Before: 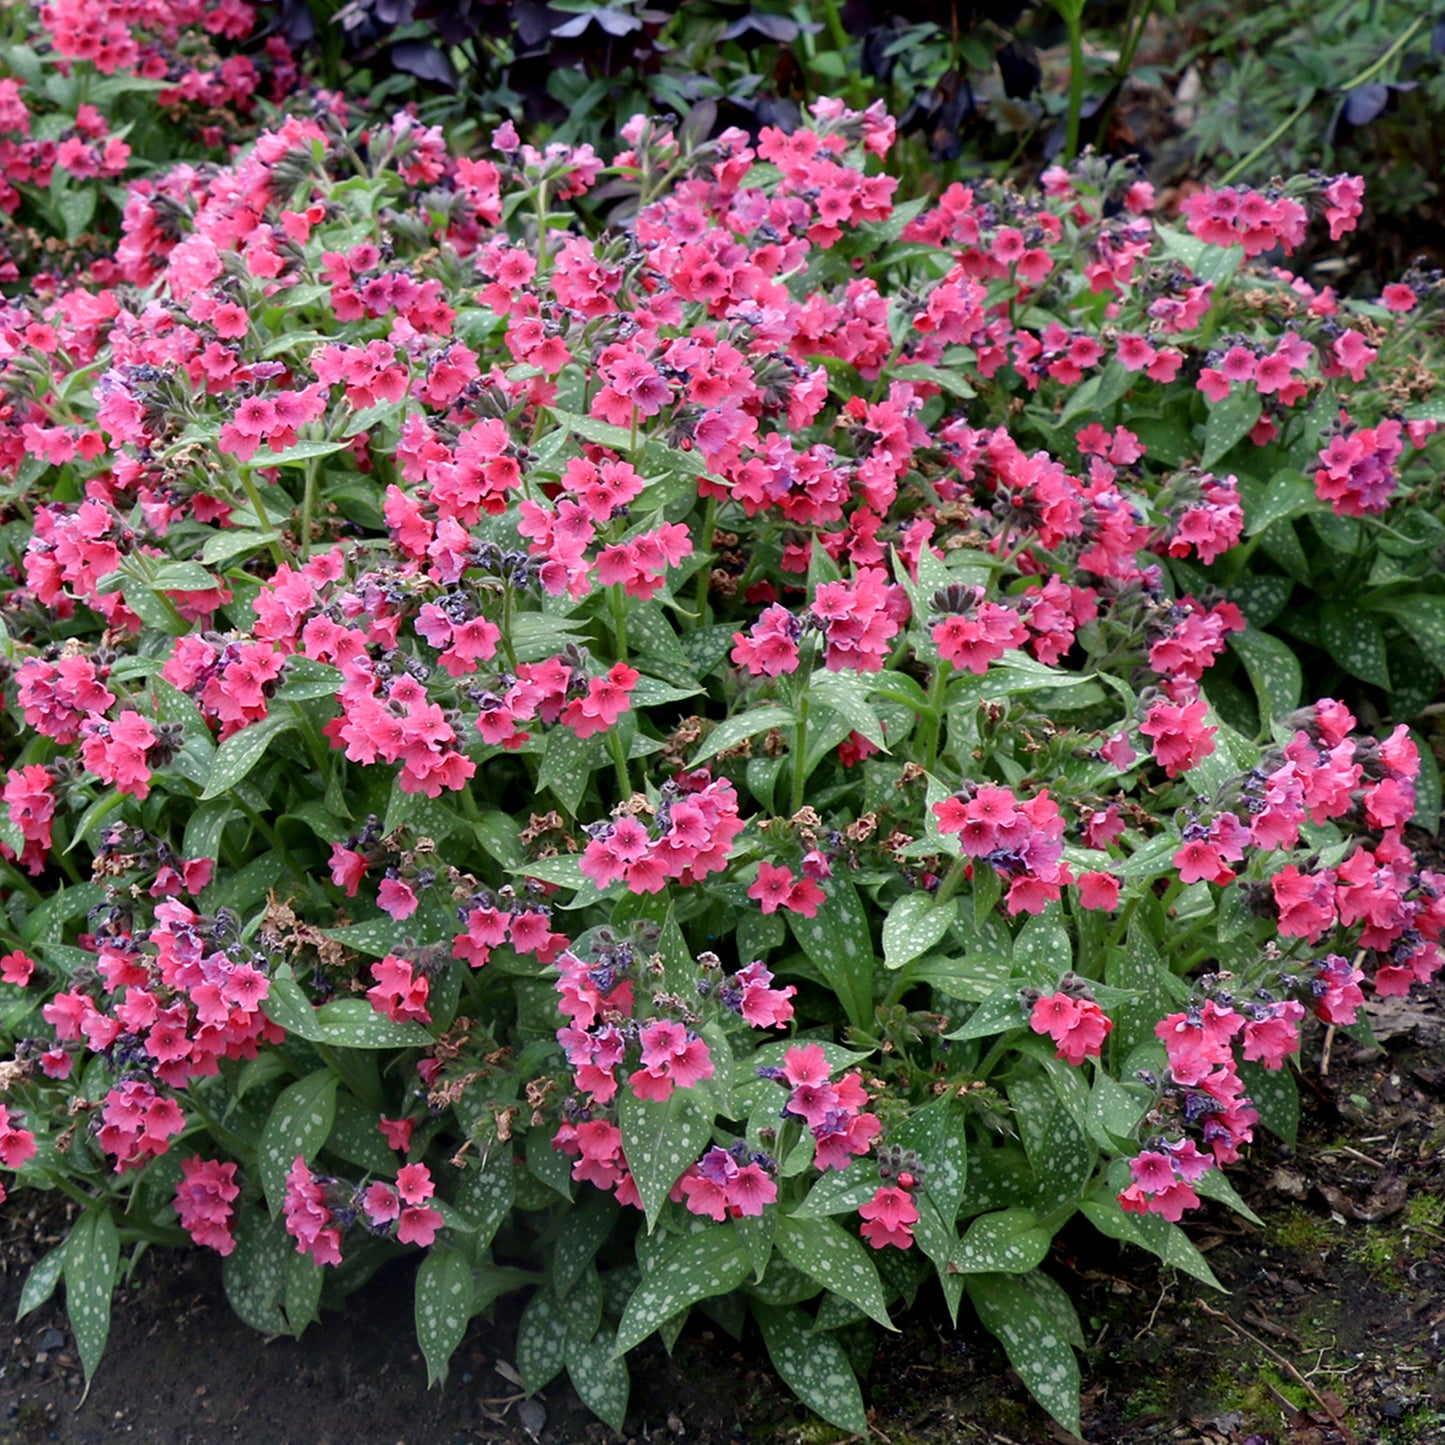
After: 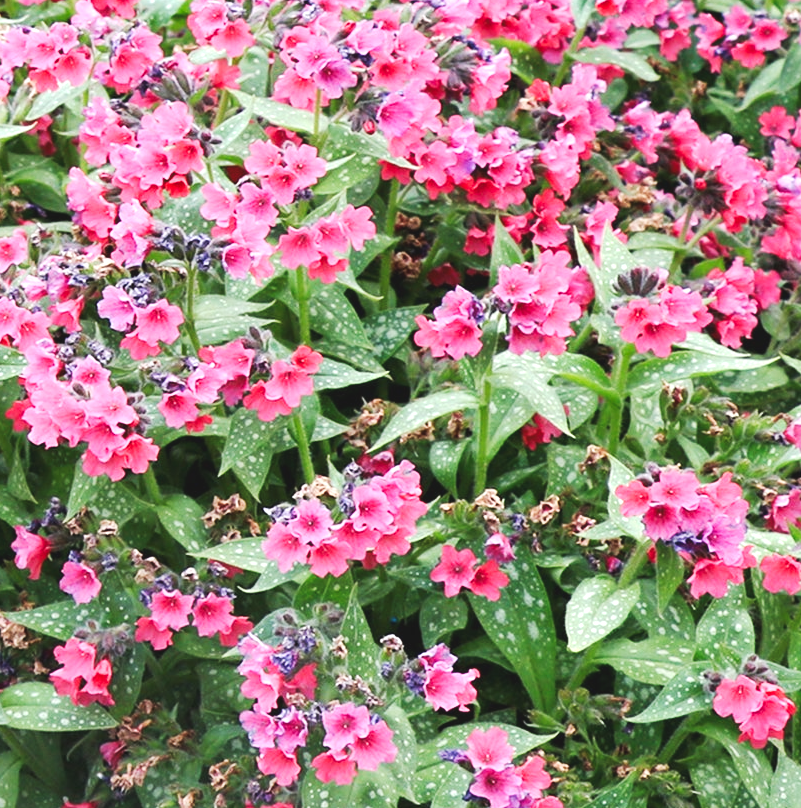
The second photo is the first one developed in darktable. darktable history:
exposure: black level correction -0.005, exposure 0.621 EV, compensate highlight preservation false
tone curve: curves: ch0 [(0, 0) (0.003, 0.006) (0.011, 0.015) (0.025, 0.032) (0.044, 0.054) (0.069, 0.079) (0.1, 0.111) (0.136, 0.146) (0.177, 0.186) (0.224, 0.229) (0.277, 0.286) (0.335, 0.348) (0.399, 0.426) (0.468, 0.514) (0.543, 0.609) (0.623, 0.706) (0.709, 0.789) (0.801, 0.862) (0.898, 0.926) (1, 1)], preserve colors none
crop and rotate: left 21.961%, top 21.992%, right 22.56%, bottom 22.031%
